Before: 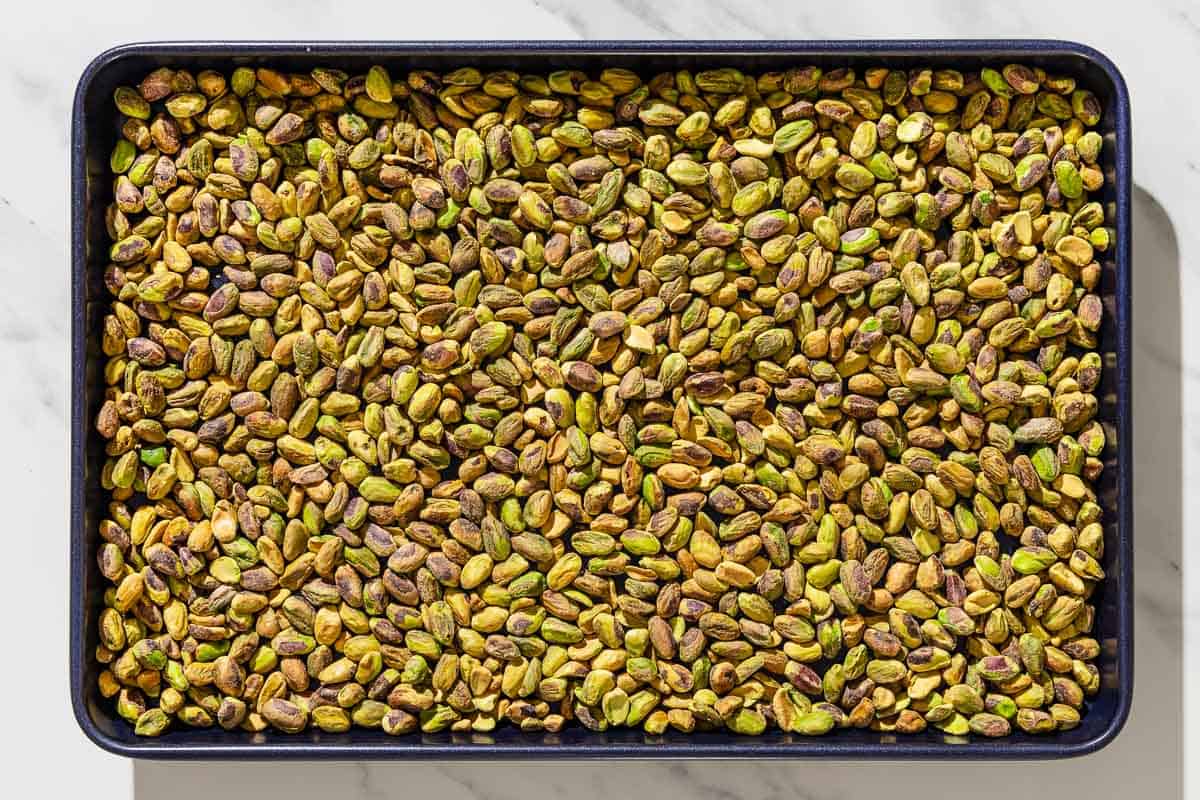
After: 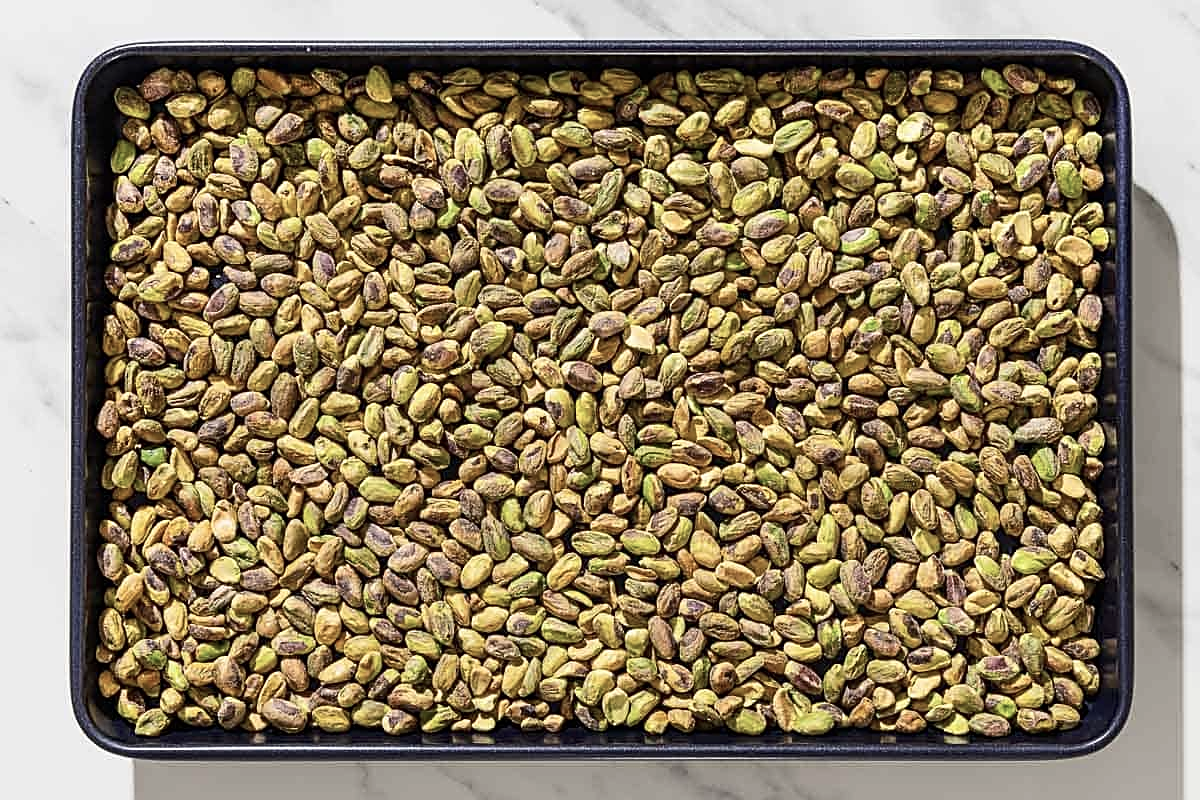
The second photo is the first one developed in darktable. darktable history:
sharpen: on, module defaults
contrast brightness saturation: contrast 0.102, saturation -0.304
